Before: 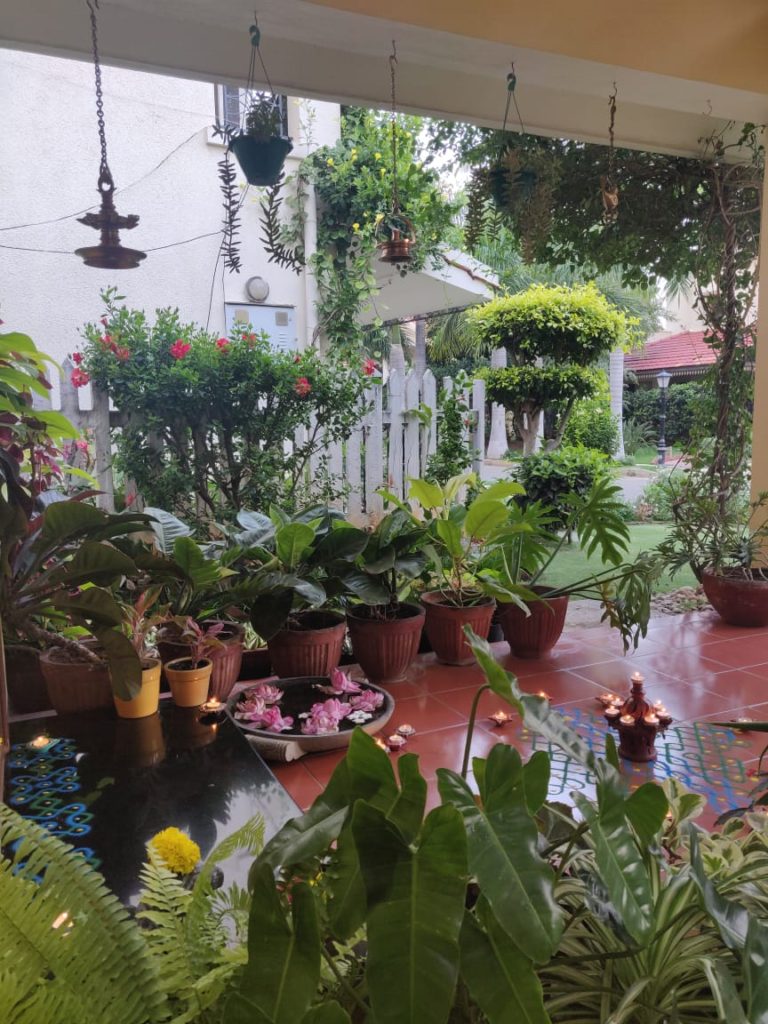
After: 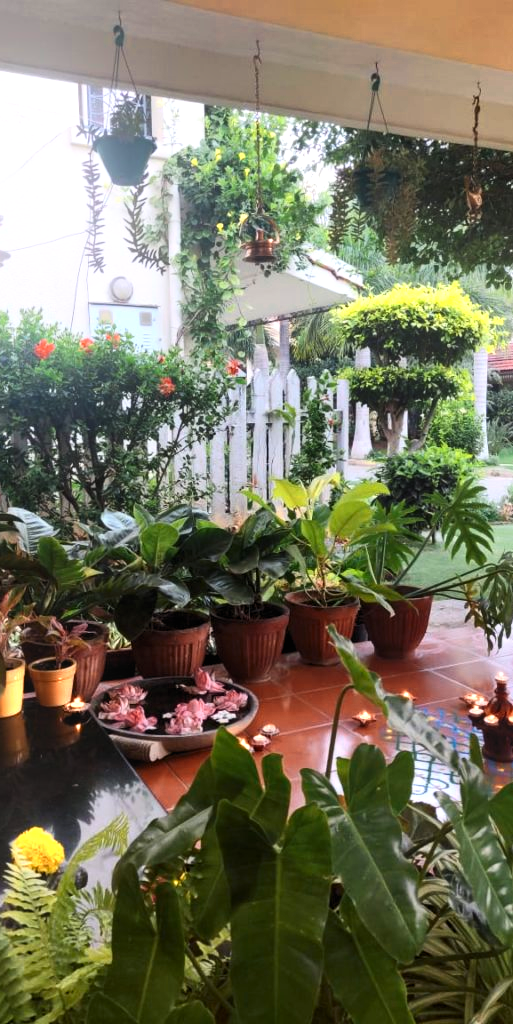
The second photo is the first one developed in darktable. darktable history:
exposure: exposure 0.3 EV, compensate highlight preservation false
crop and rotate: left 17.732%, right 15.423%
contrast brightness saturation: contrast 0.18, saturation 0.3
levels: levels [0.026, 0.507, 0.987]
tone equalizer: on, module defaults
rotate and perspective: automatic cropping off
color zones: curves: ch0 [(0.018, 0.548) (0.197, 0.654) (0.425, 0.447) (0.605, 0.658) (0.732, 0.579)]; ch1 [(0.105, 0.531) (0.224, 0.531) (0.386, 0.39) (0.618, 0.456) (0.732, 0.456) (0.956, 0.421)]; ch2 [(0.039, 0.583) (0.215, 0.465) (0.399, 0.544) (0.465, 0.548) (0.614, 0.447) (0.724, 0.43) (0.882, 0.623) (0.956, 0.632)]
bloom: size 15%, threshold 97%, strength 7%
